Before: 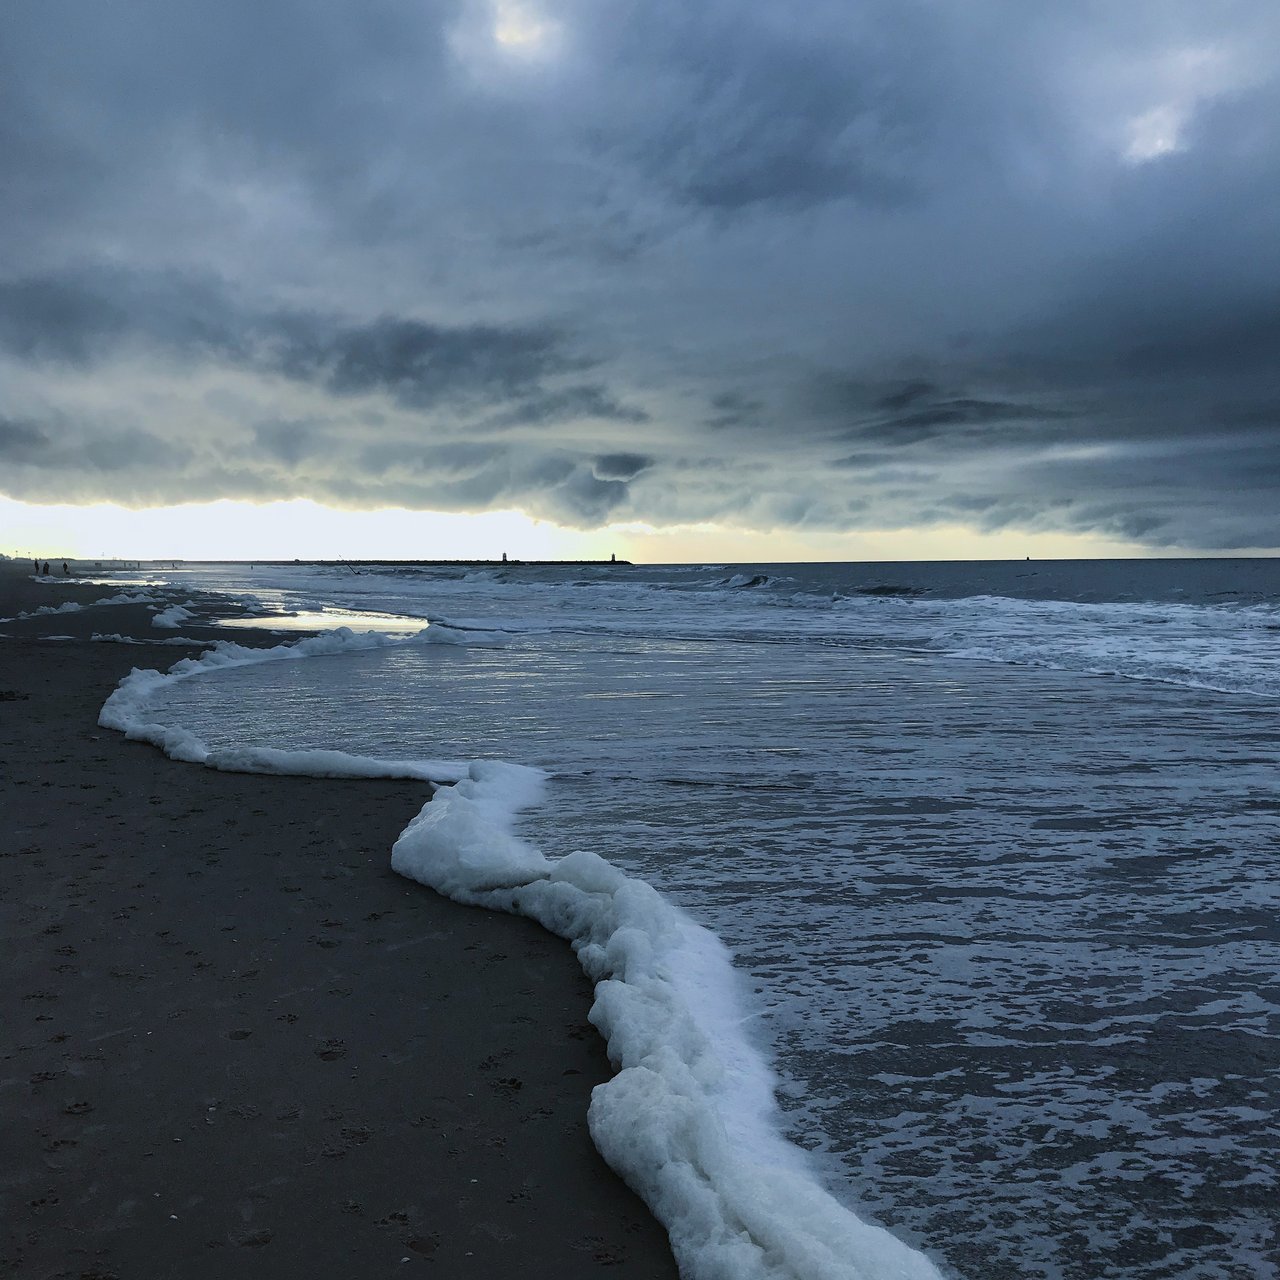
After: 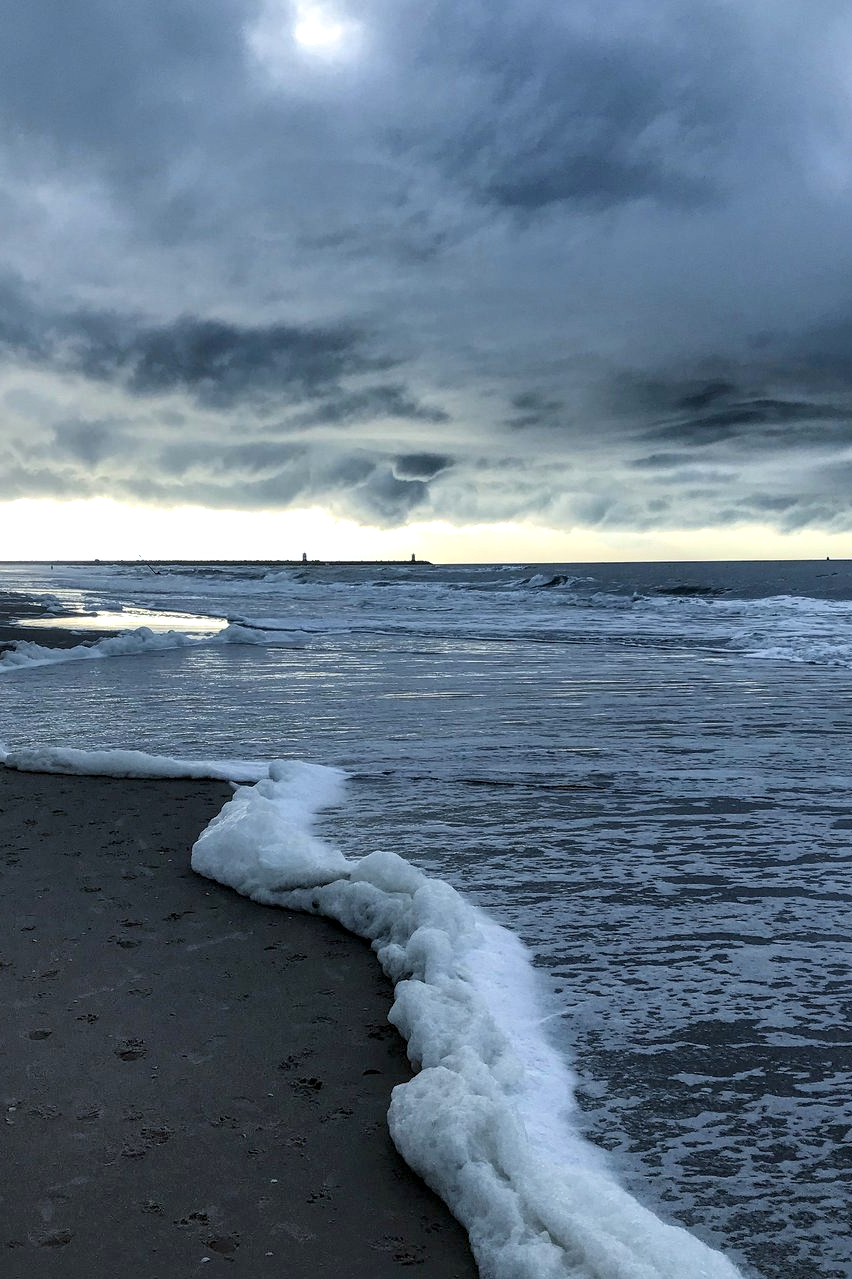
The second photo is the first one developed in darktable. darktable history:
shadows and highlights: shadows 42.79, highlights 8.1
crop and rotate: left 15.641%, right 17.771%
exposure: exposure 0.197 EV, compensate exposure bias true, compensate highlight preservation false
local contrast: detail 150%
